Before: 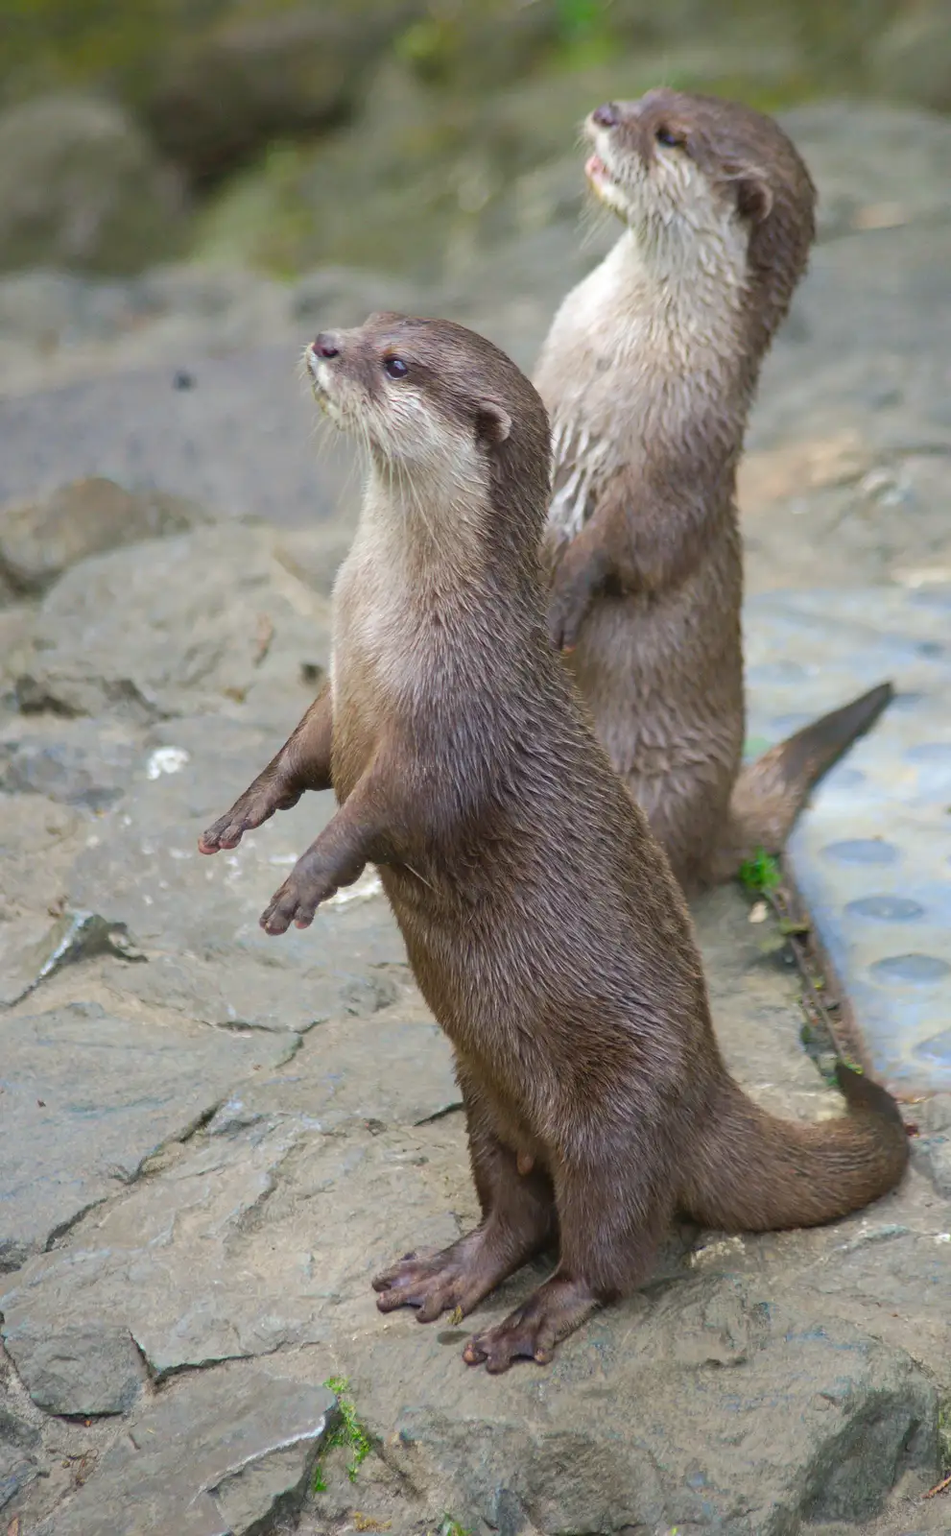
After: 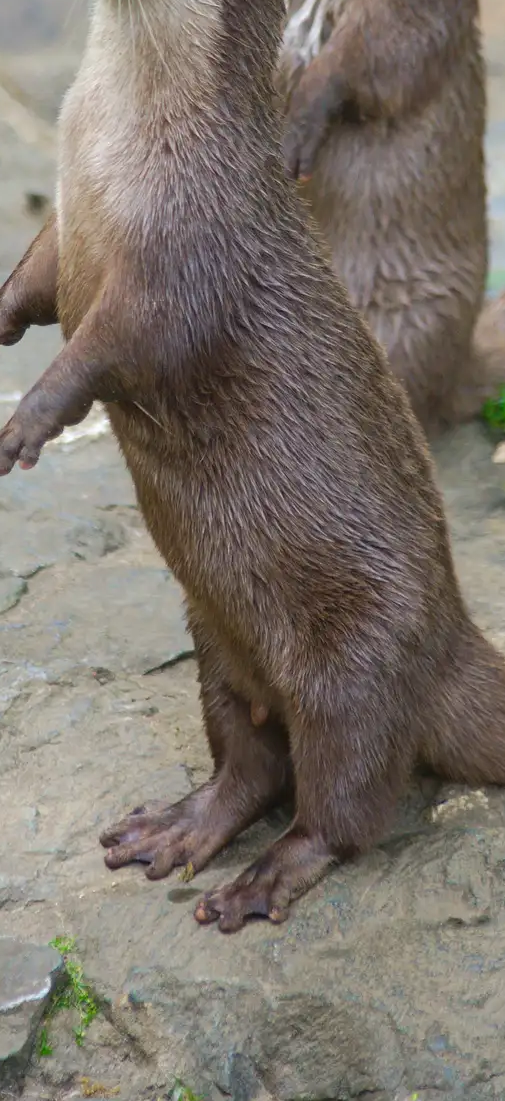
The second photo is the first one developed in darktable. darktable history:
crop and rotate: left 29.16%, top 31.159%, right 19.833%
